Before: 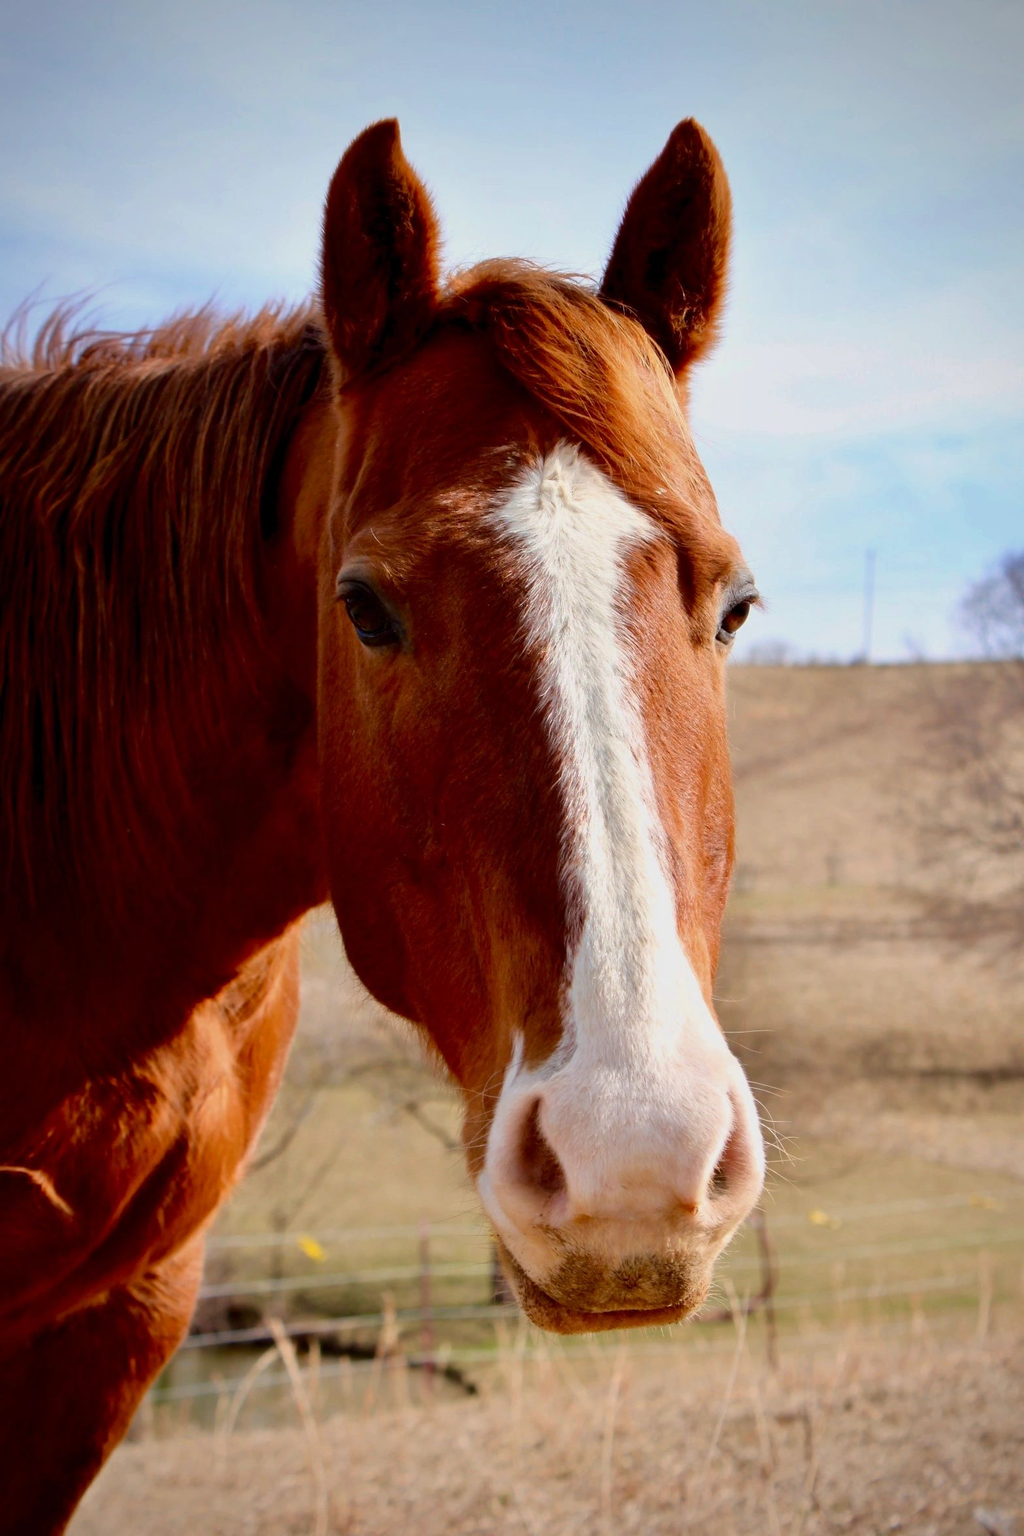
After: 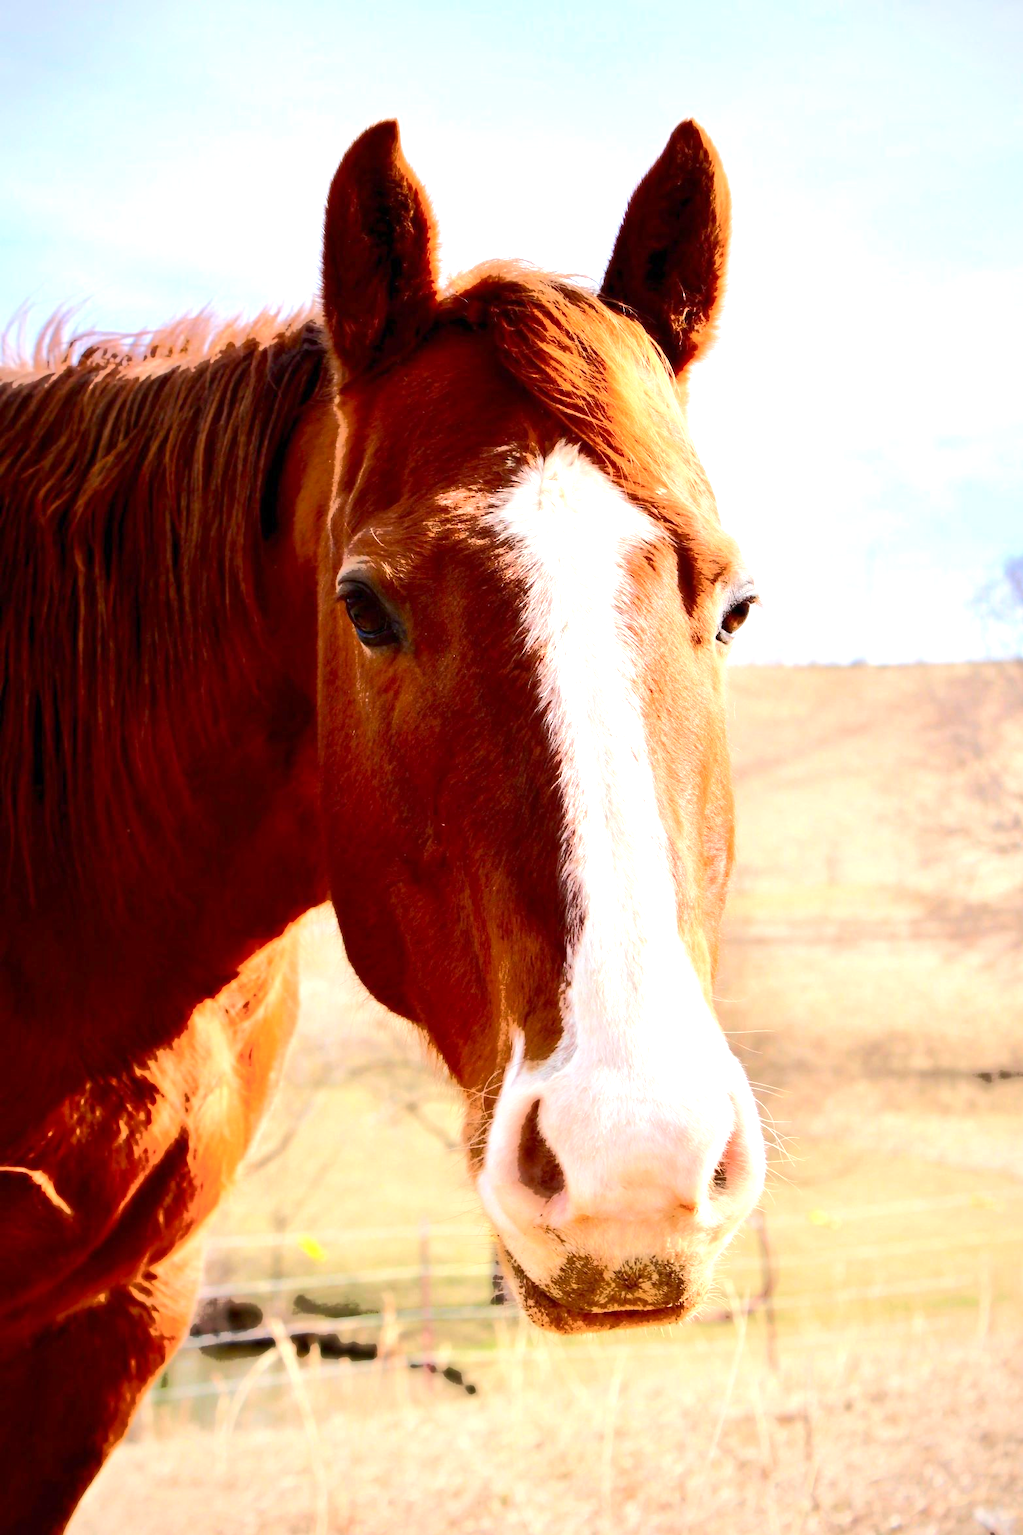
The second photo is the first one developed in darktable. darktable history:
tone curve: curves: ch0 [(0, 0) (0.003, 0.003) (0.011, 0.01) (0.025, 0.023) (0.044, 0.042) (0.069, 0.065) (0.1, 0.094) (0.136, 0.128) (0.177, 0.167) (0.224, 0.211) (0.277, 0.261) (0.335, 0.316) (0.399, 0.376) (0.468, 0.441) (0.543, 0.685) (0.623, 0.741) (0.709, 0.8) (0.801, 0.863) (0.898, 0.929) (1, 1)], color space Lab, independent channels, preserve colors none
exposure: exposure 1.225 EV, compensate highlight preservation false
